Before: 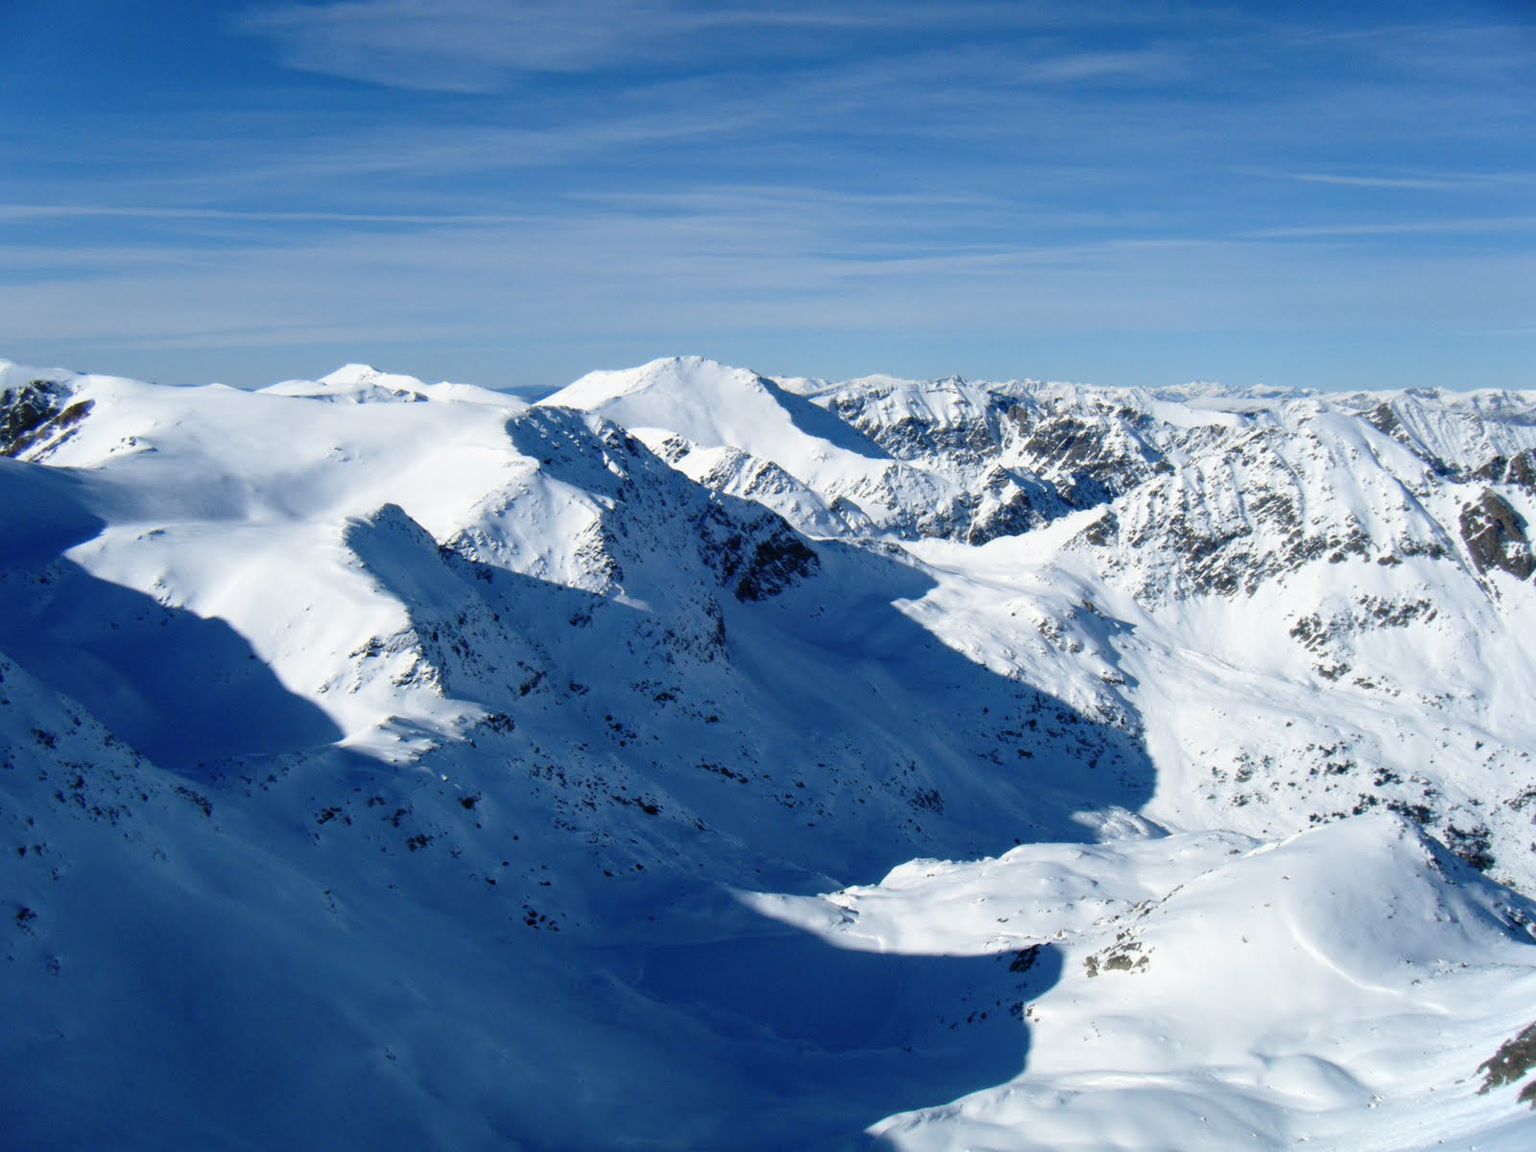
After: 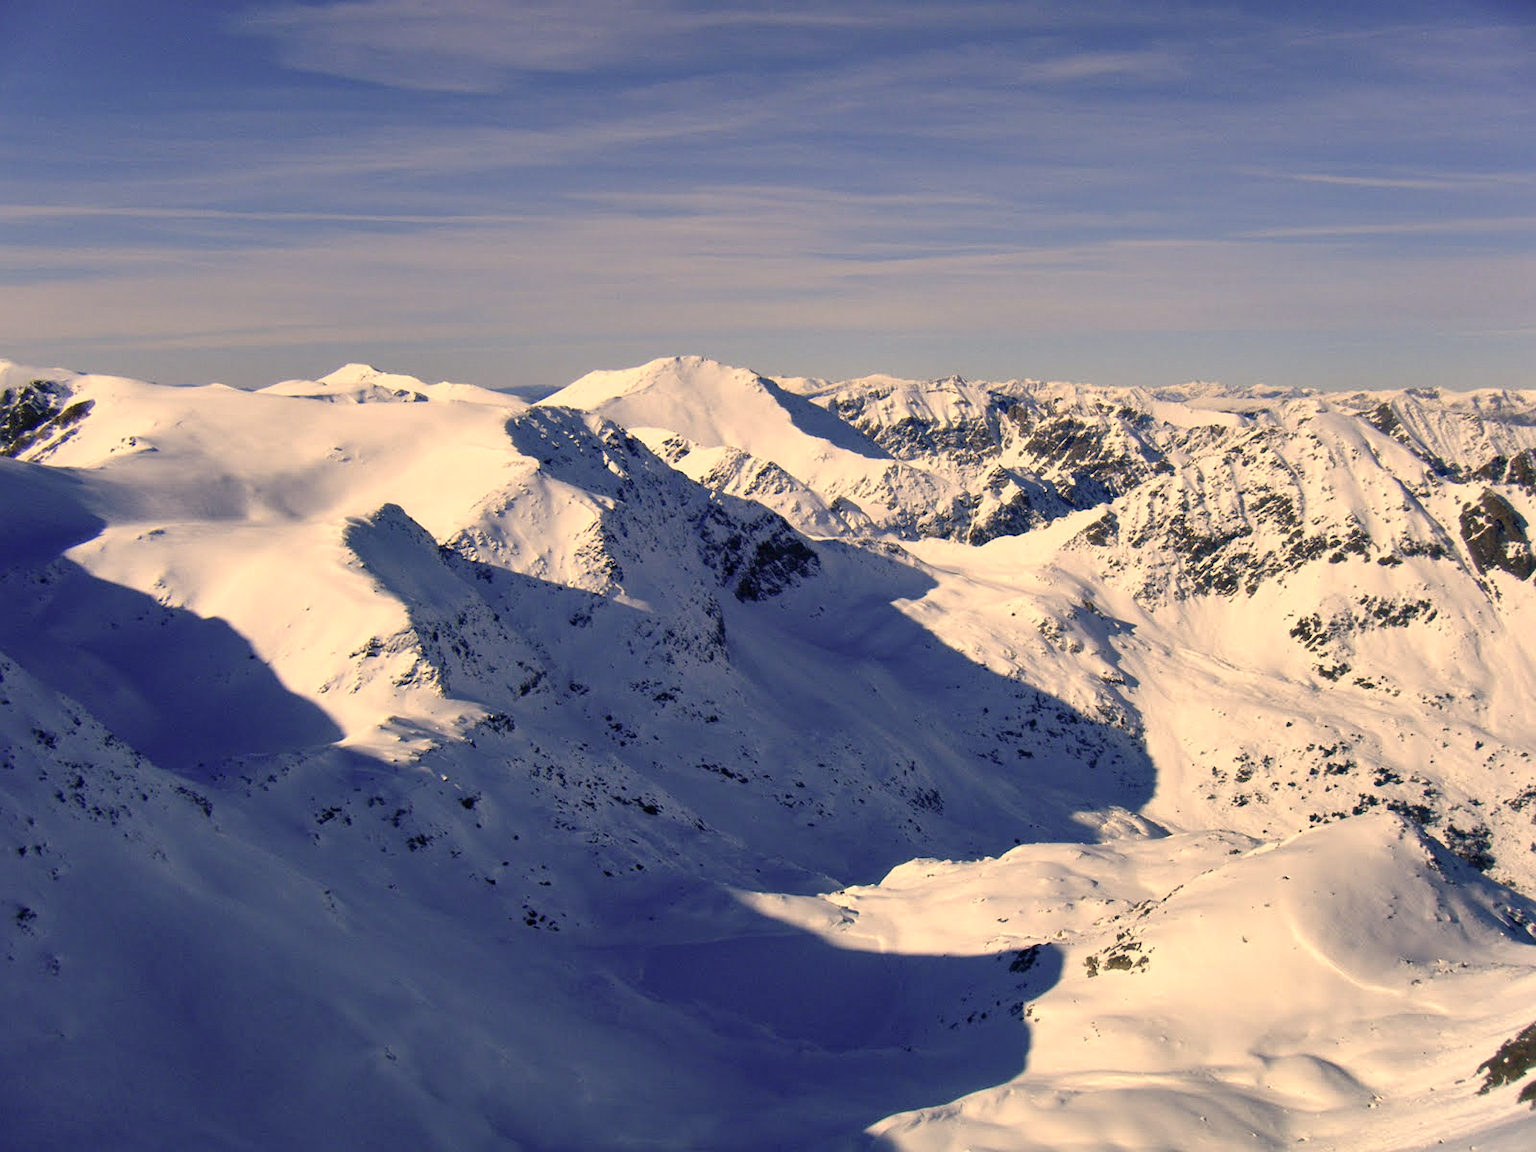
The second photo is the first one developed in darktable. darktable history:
sharpen: radius 1.272, amount 0.305, threshold 0
shadows and highlights: shadows 22.7, highlights -48.71, soften with gaussian
color correction: highlights a* 15, highlights b* 31.55
